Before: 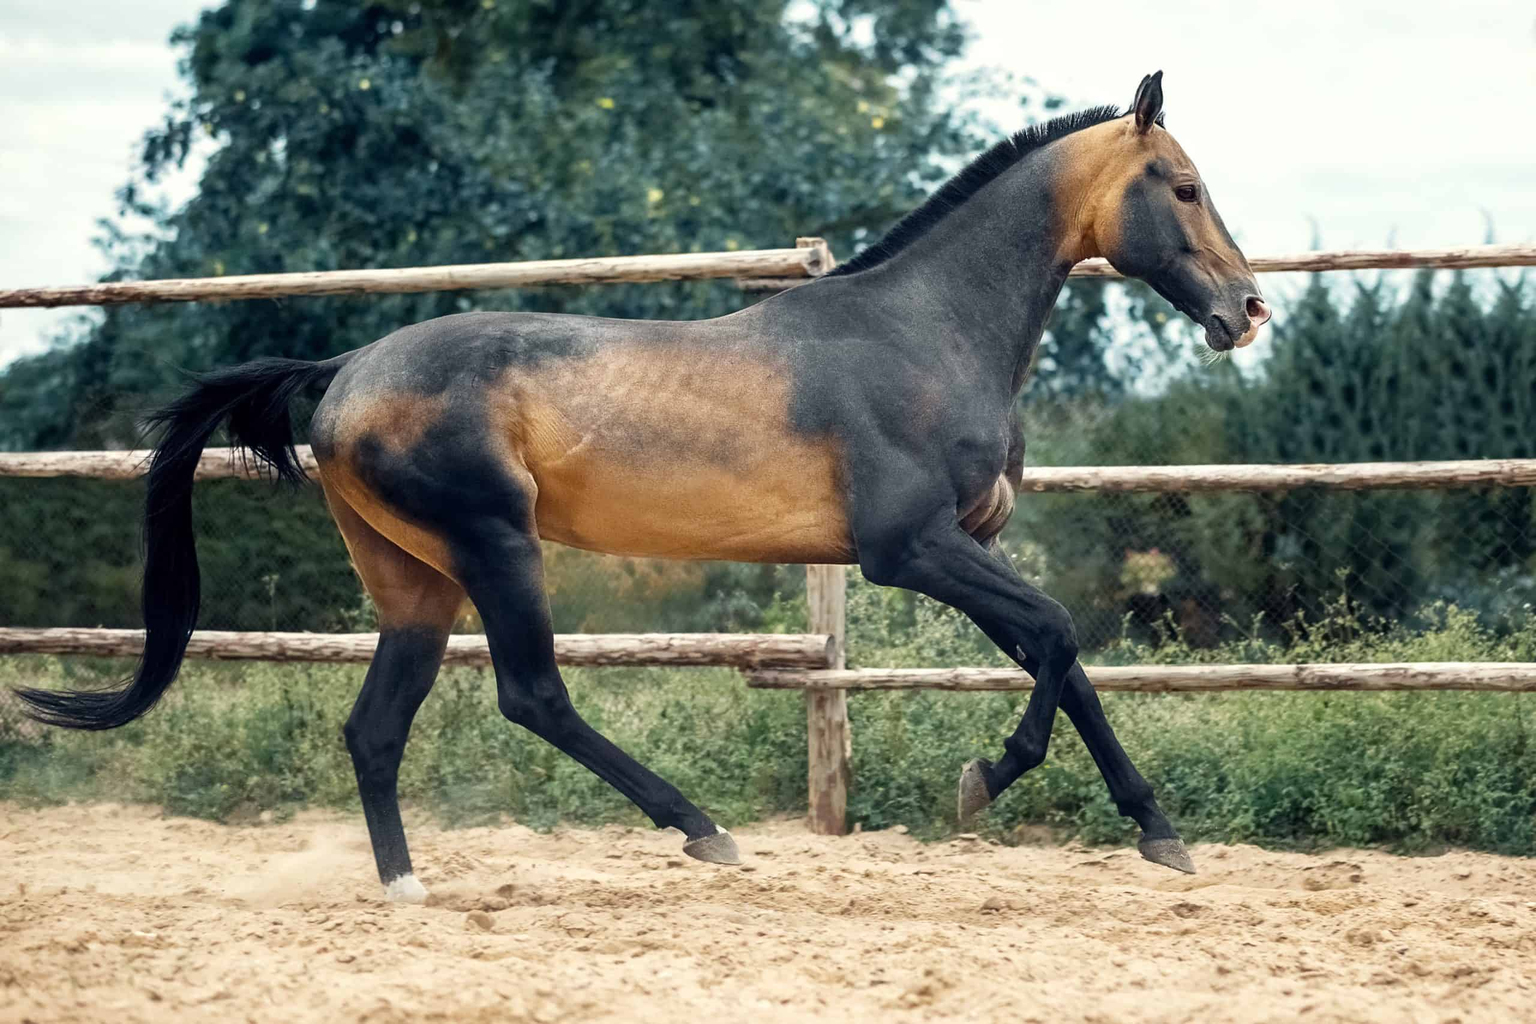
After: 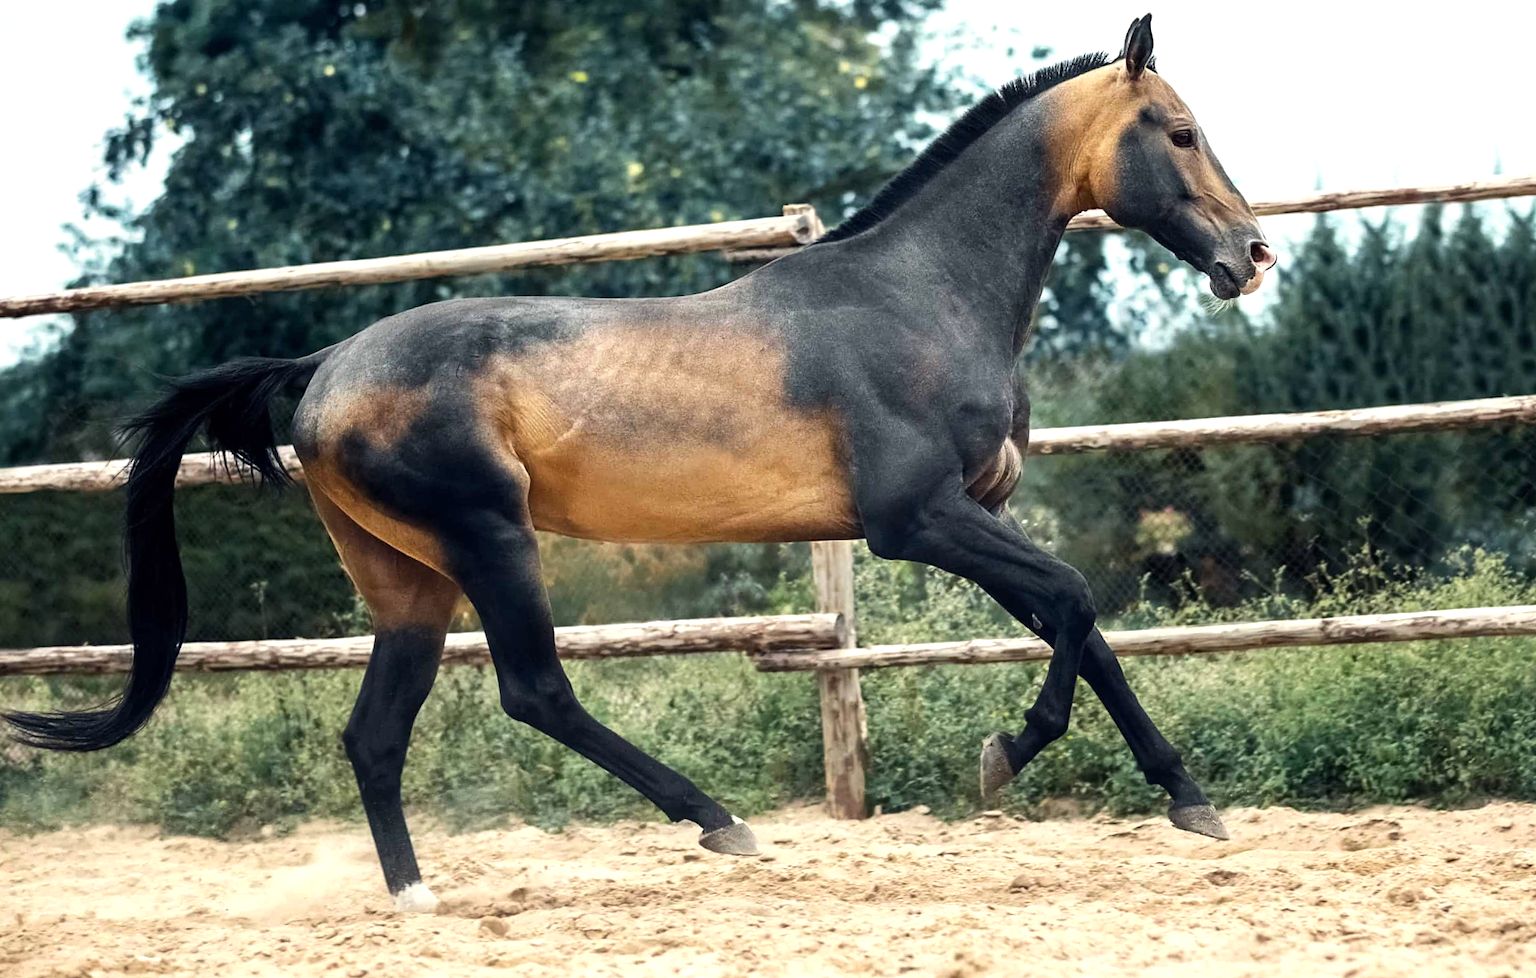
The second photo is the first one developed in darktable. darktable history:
rotate and perspective: rotation -3°, crop left 0.031, crop right 0.968, crop top 0.07, crop bottom 0.93
tone equalizer: -8 EV -0.417 EV, -7 EV -0.389 EV, -6 EV -0.333 EV, -5 EV -0.222 EV, -3 EV 0.222 EV, -2 EV 0.333 EV, -1 EV 0.389 EV, +0 EV 0.417 EV, edges refinement/feathering 500, mask exposure compensation -1.57 EV, preserve details no
